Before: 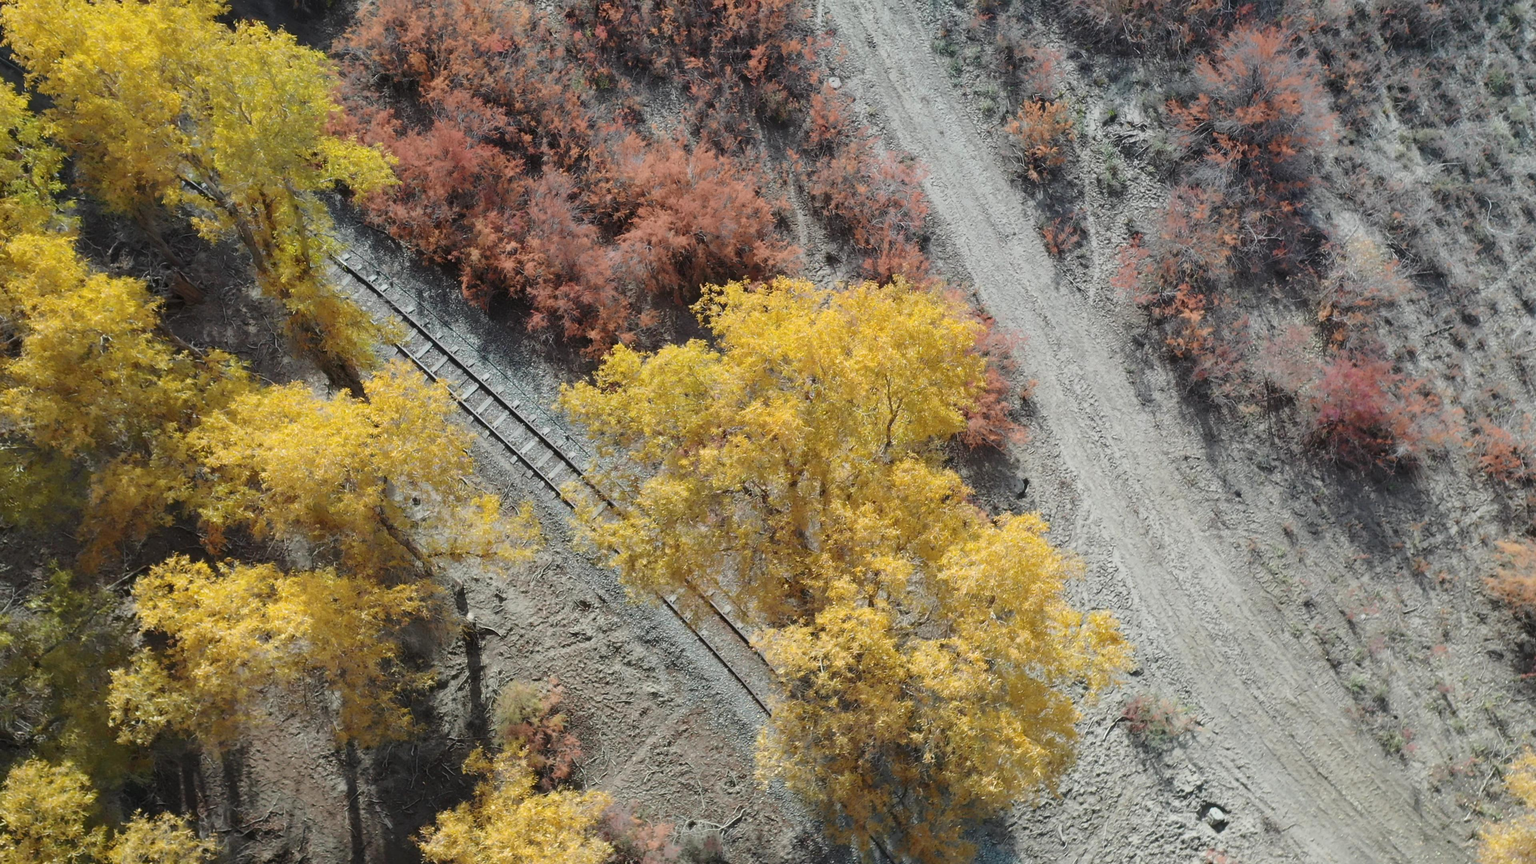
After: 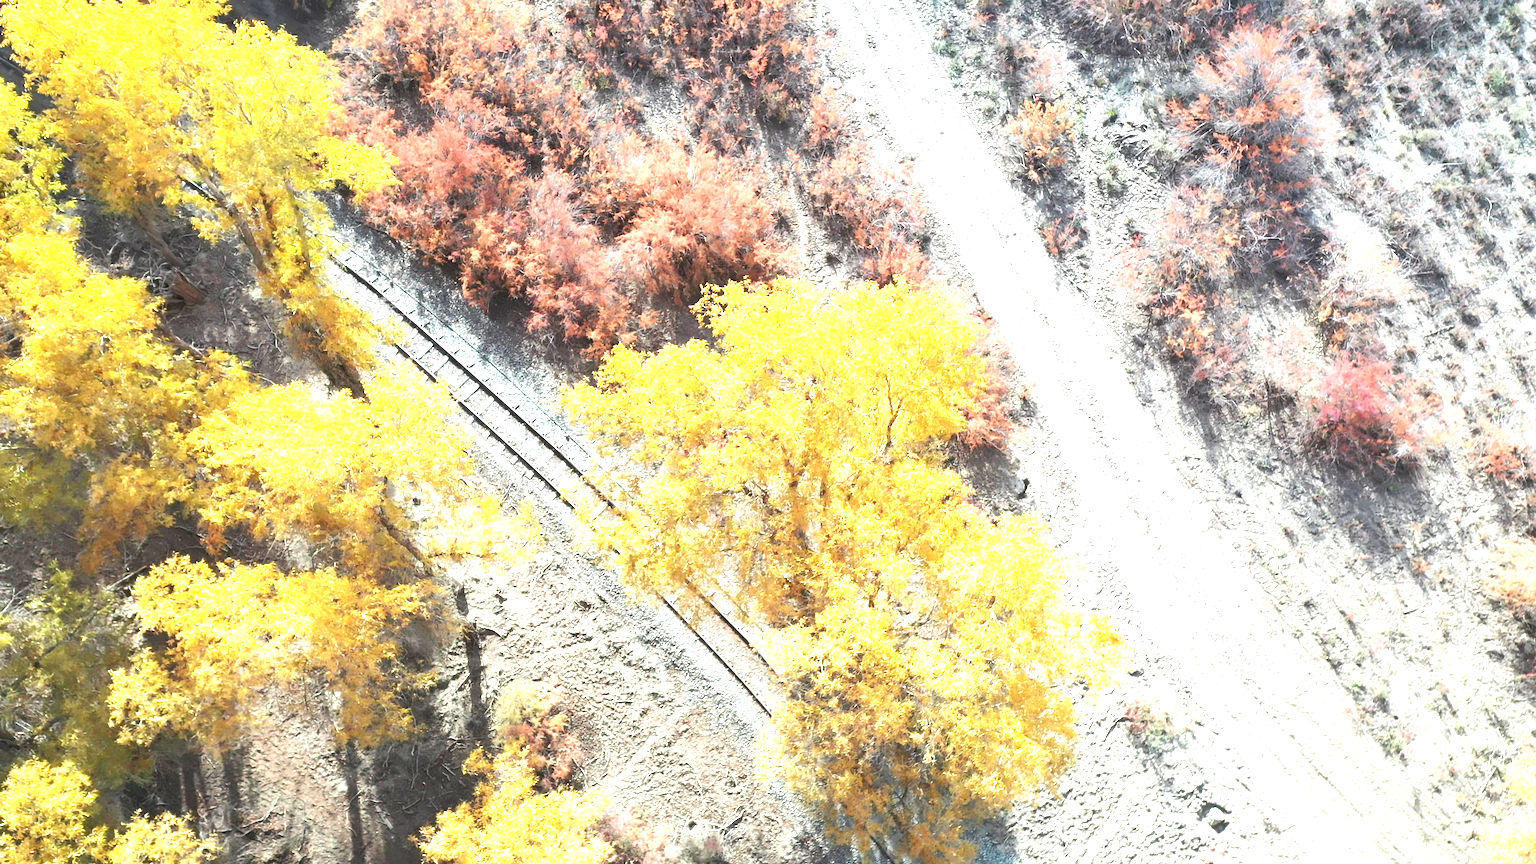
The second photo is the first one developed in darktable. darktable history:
exposure: black level correction 0, exposure 1.907 EV, compensate highlight preservation false
